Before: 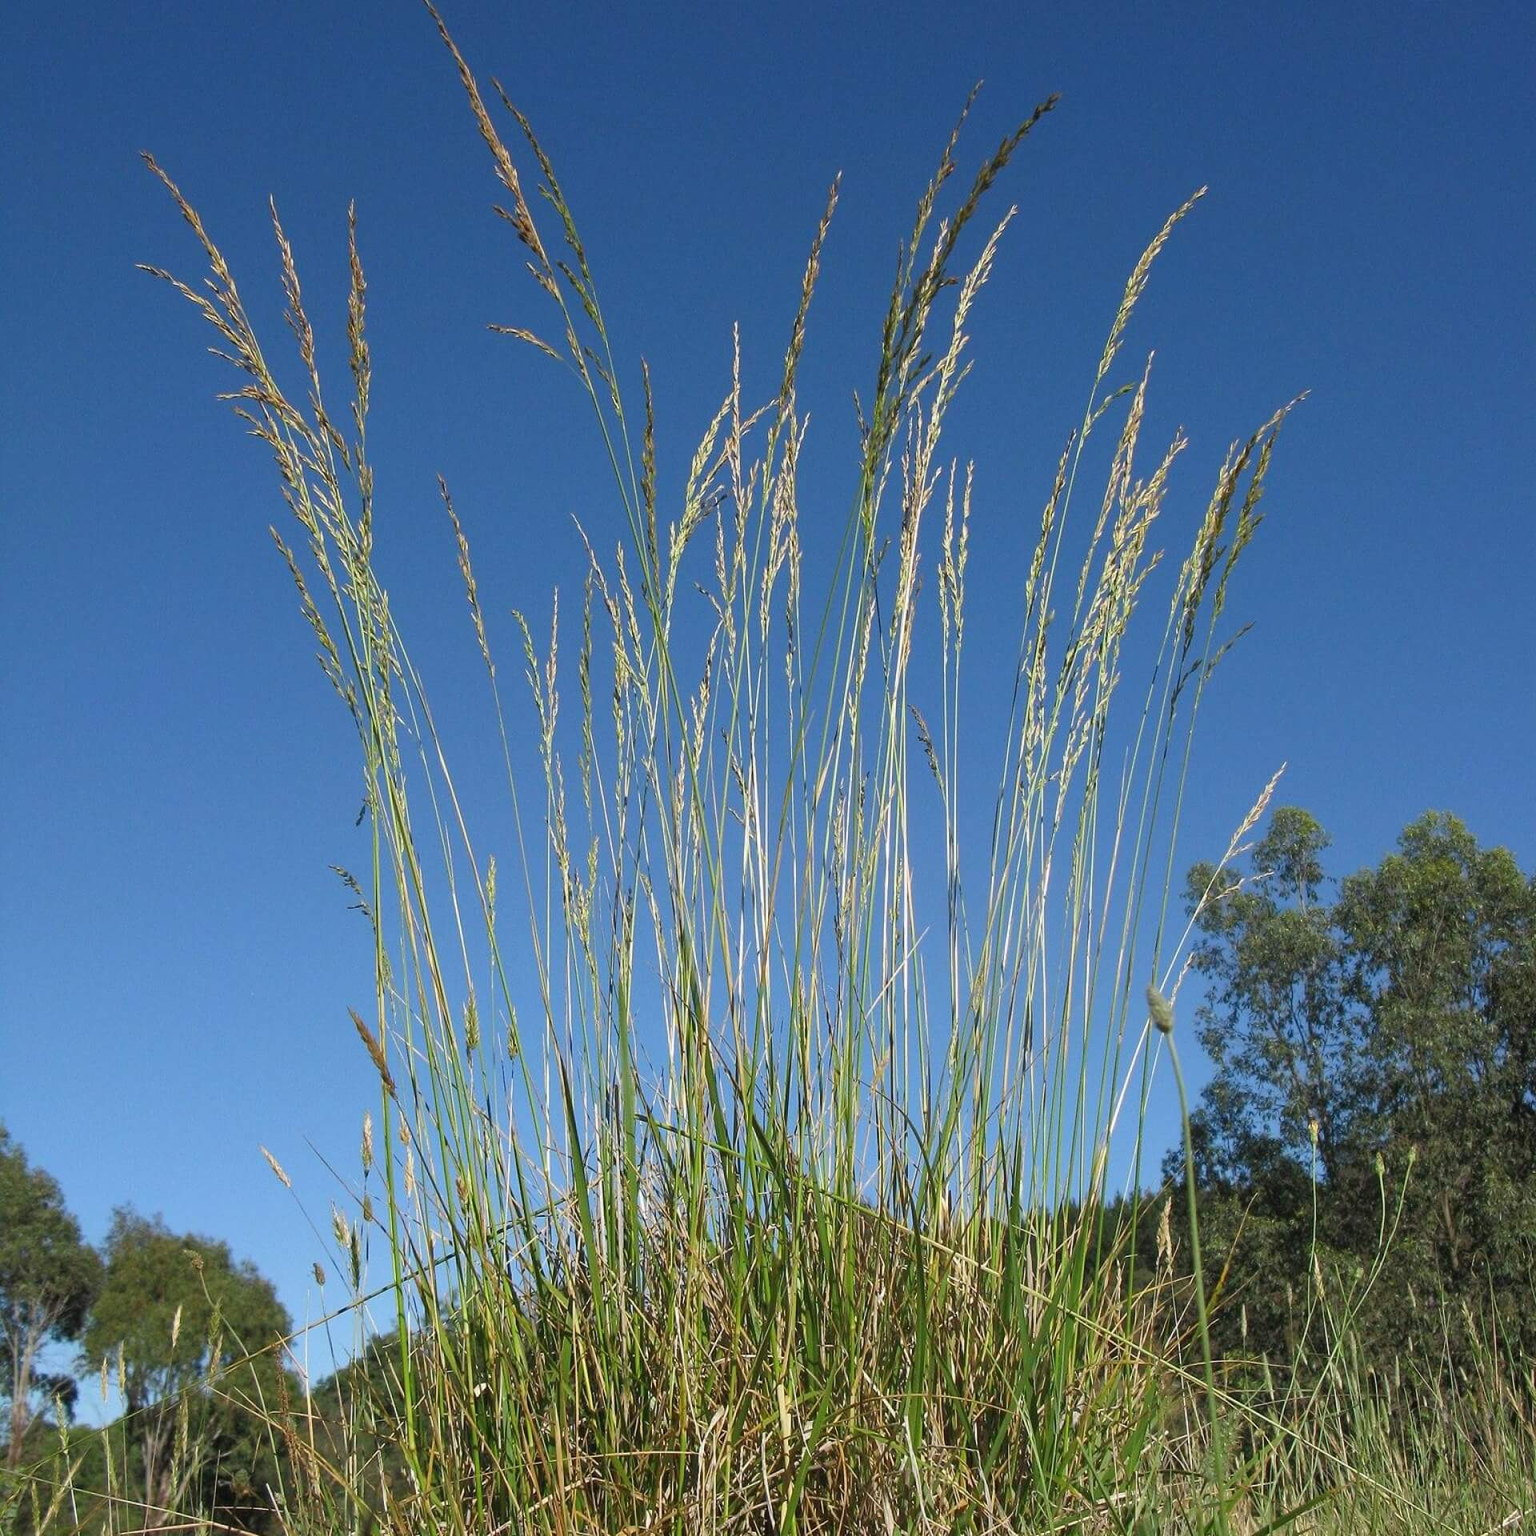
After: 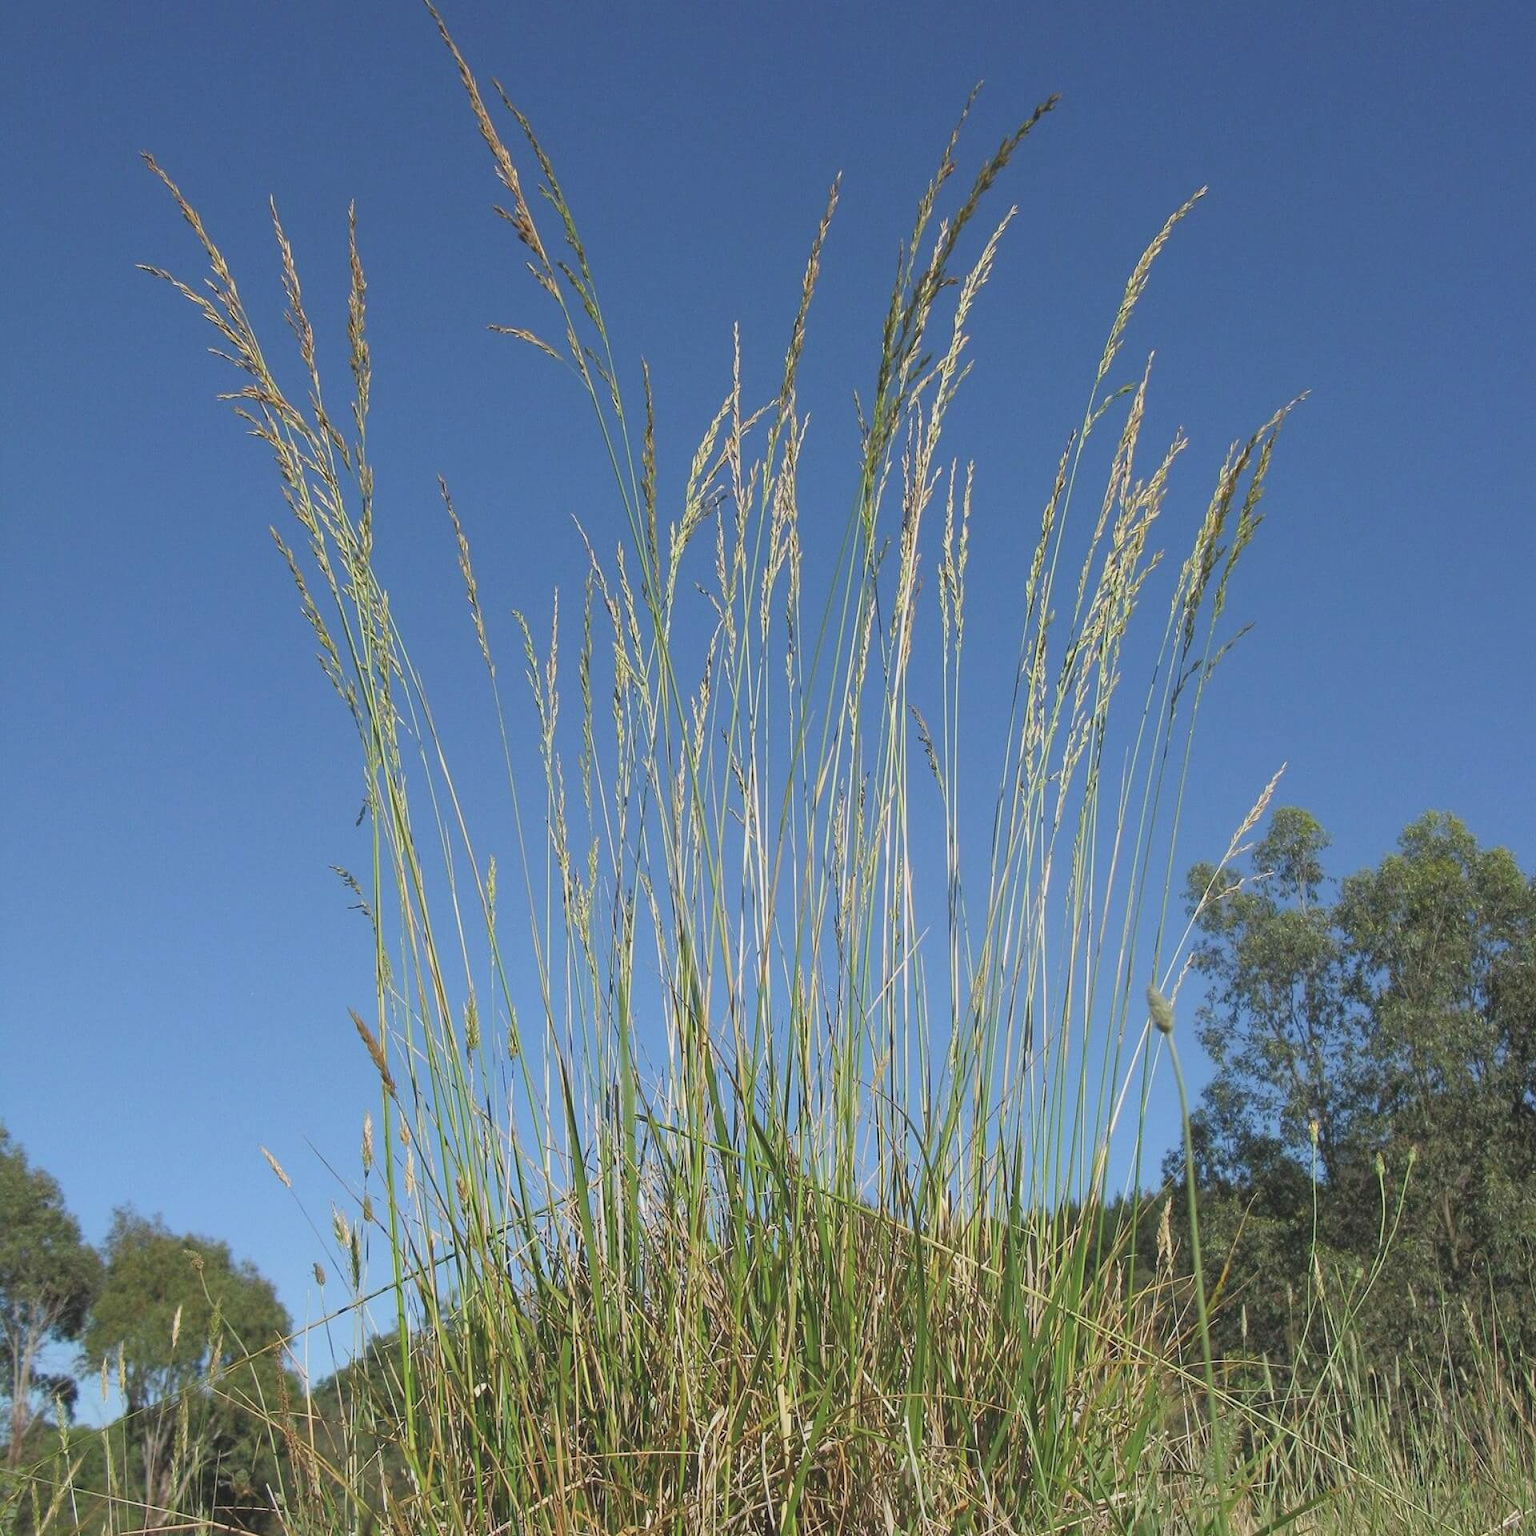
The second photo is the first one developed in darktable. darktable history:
contrast brightness saturation: contrast -0.154, brightness 0.055, saturation -0.13
